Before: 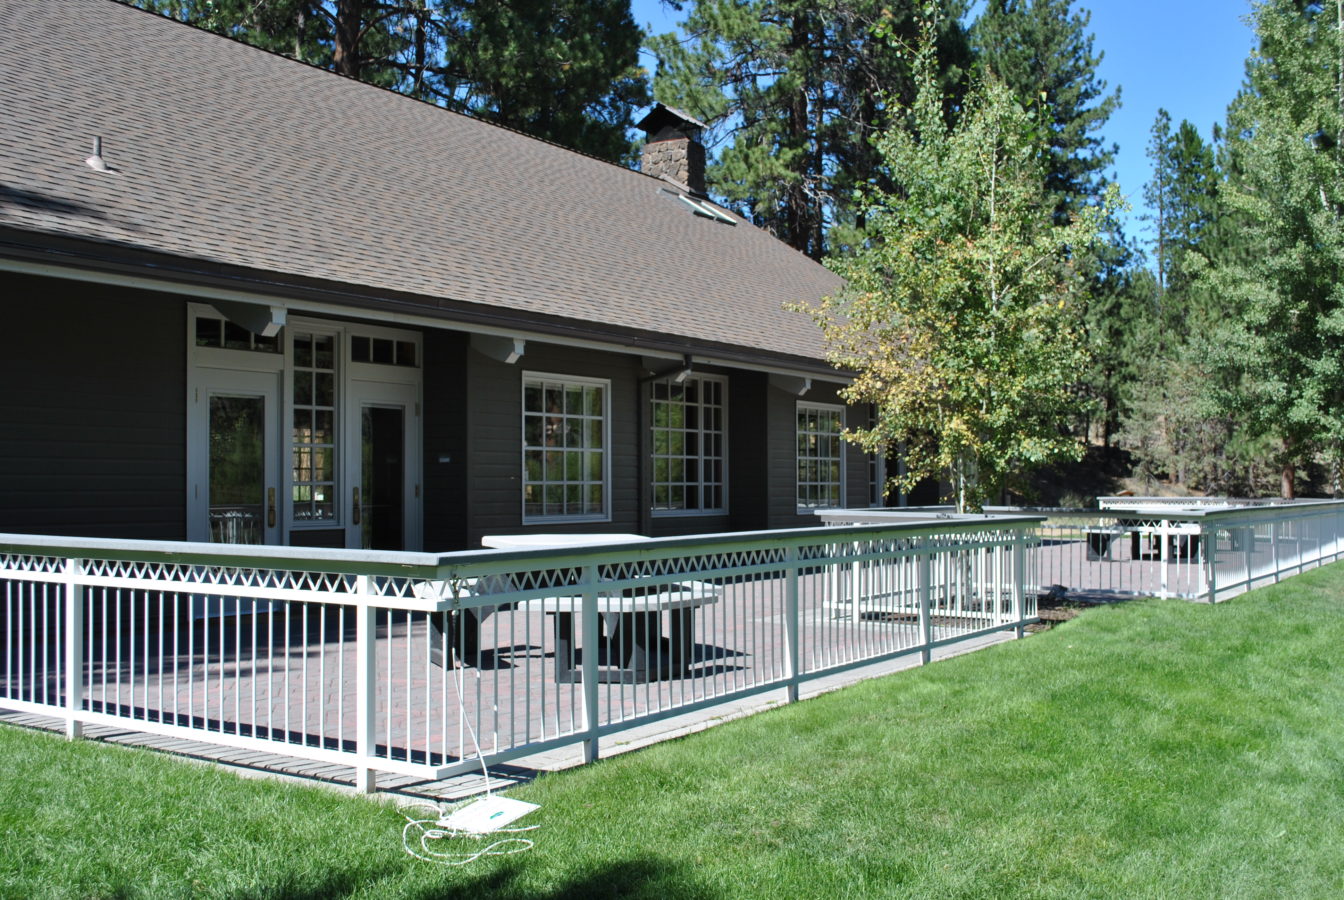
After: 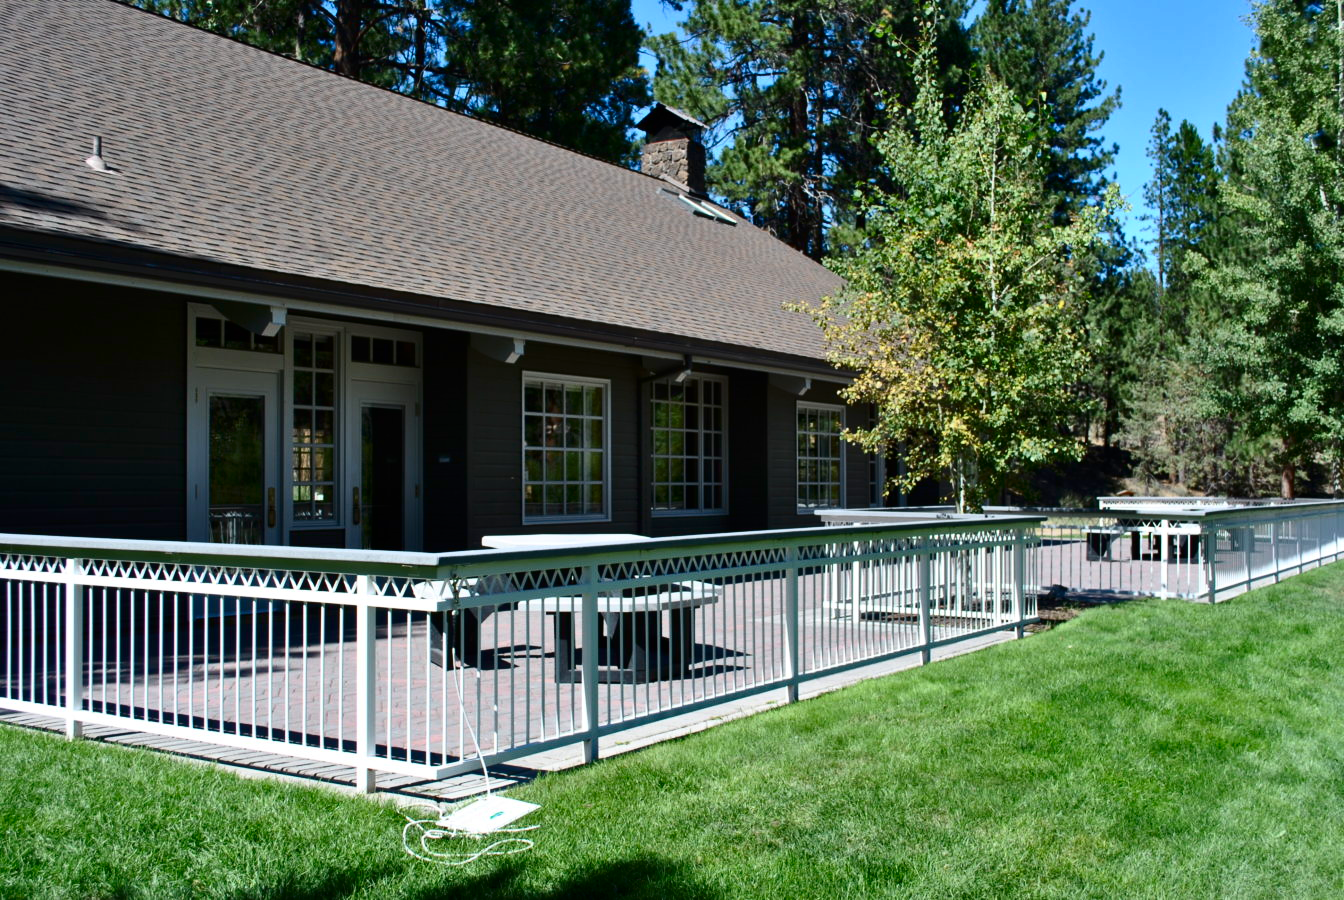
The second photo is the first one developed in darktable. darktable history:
contrast brightness saturation: contrast 0.19, brightness -0.11, saturation 0.21
tone equalizer: on, module defaults
